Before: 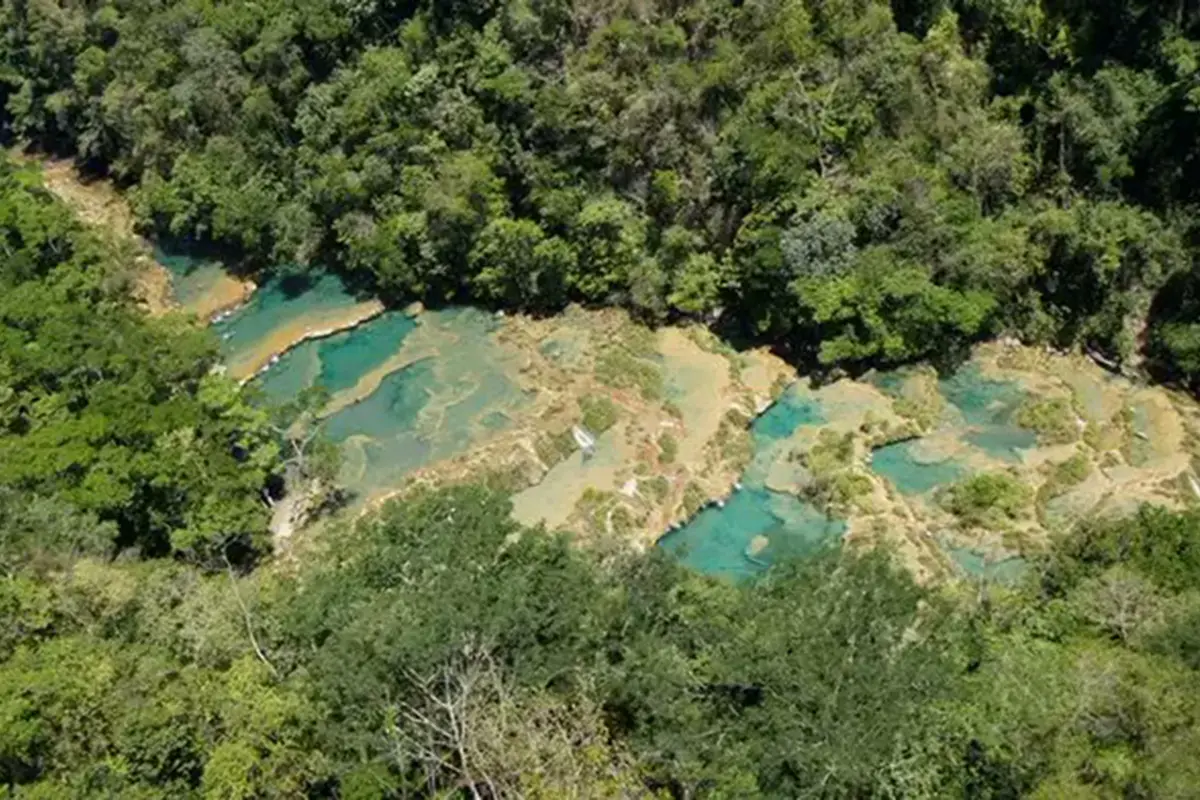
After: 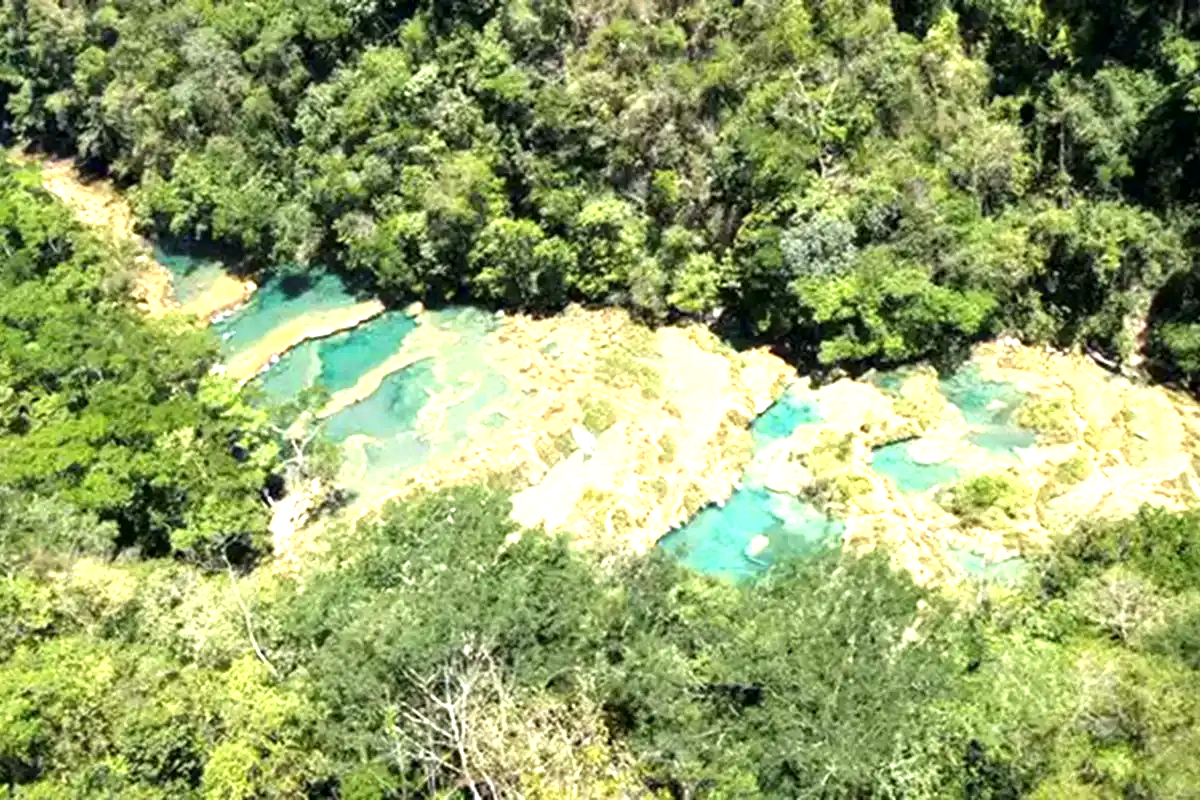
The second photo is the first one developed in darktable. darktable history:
exposure: black level correction 0, exposure 1.122 EV, compensate highlight preservation false
local contrast: highlights 104%, shadows 102%, detail 119%, midtone range 0.2
tone equalizer: -8 EV -0.386 EV, -7 EV -0.394 EV, -6 EV -0.311 EV, -5 EV -0.203 EV, -3 EV 0.217 EV, -2 EV 0.328 EV, -1 EV 0.373 EV, +0 EV 0.419 EV, mask exposure compensation -0.507 EV
